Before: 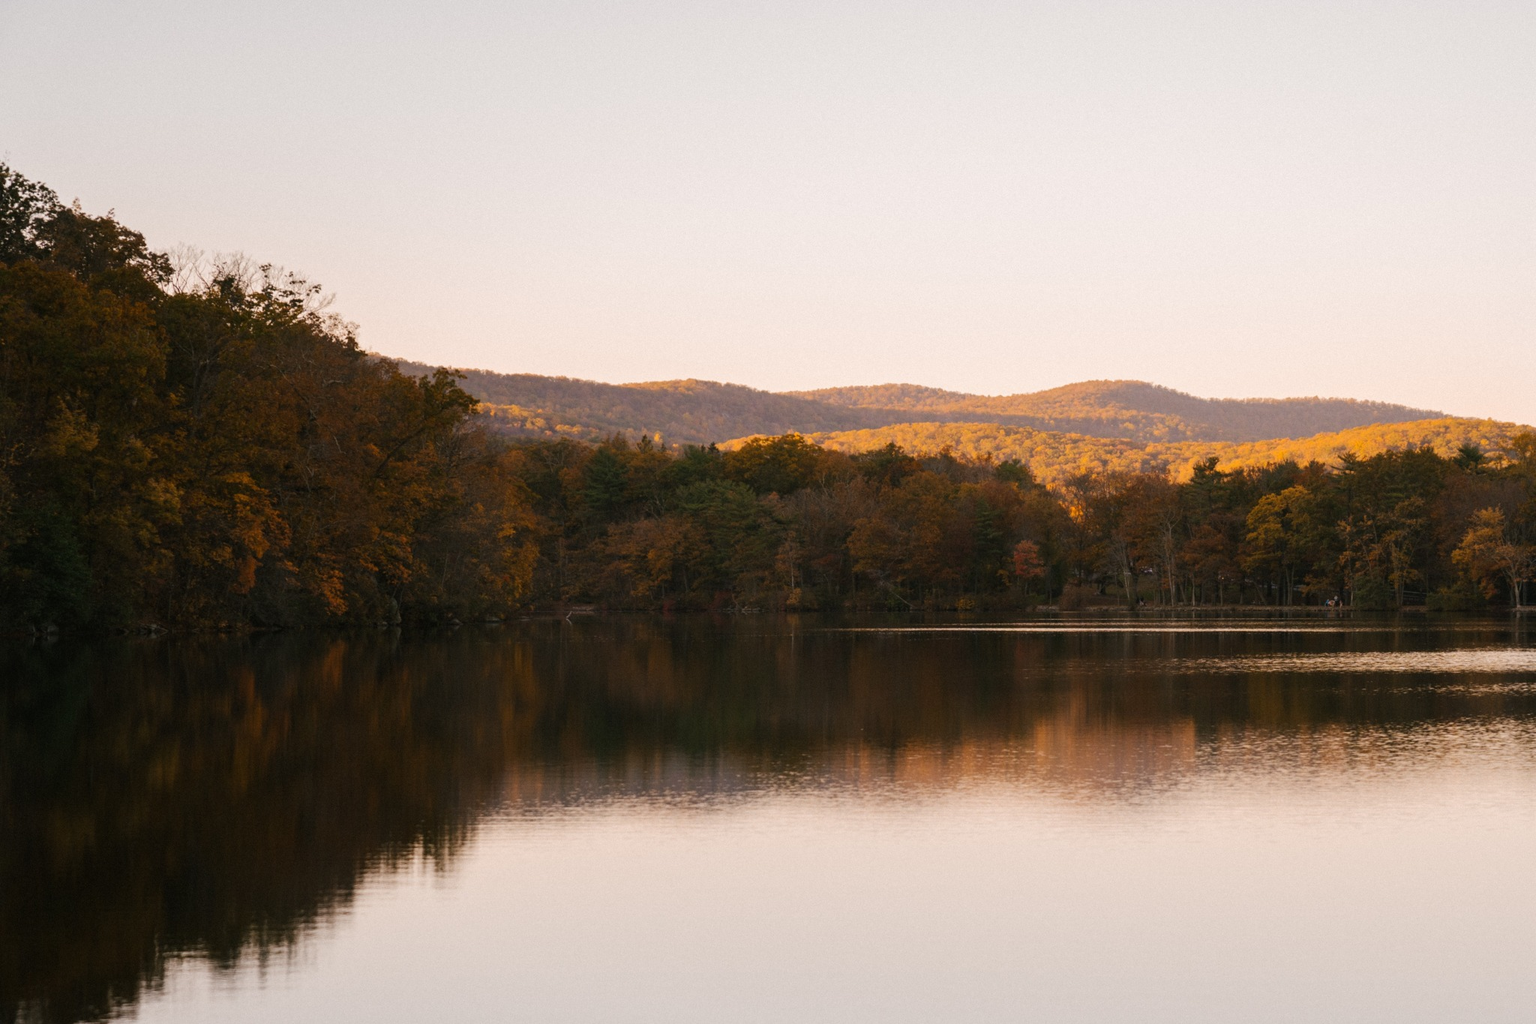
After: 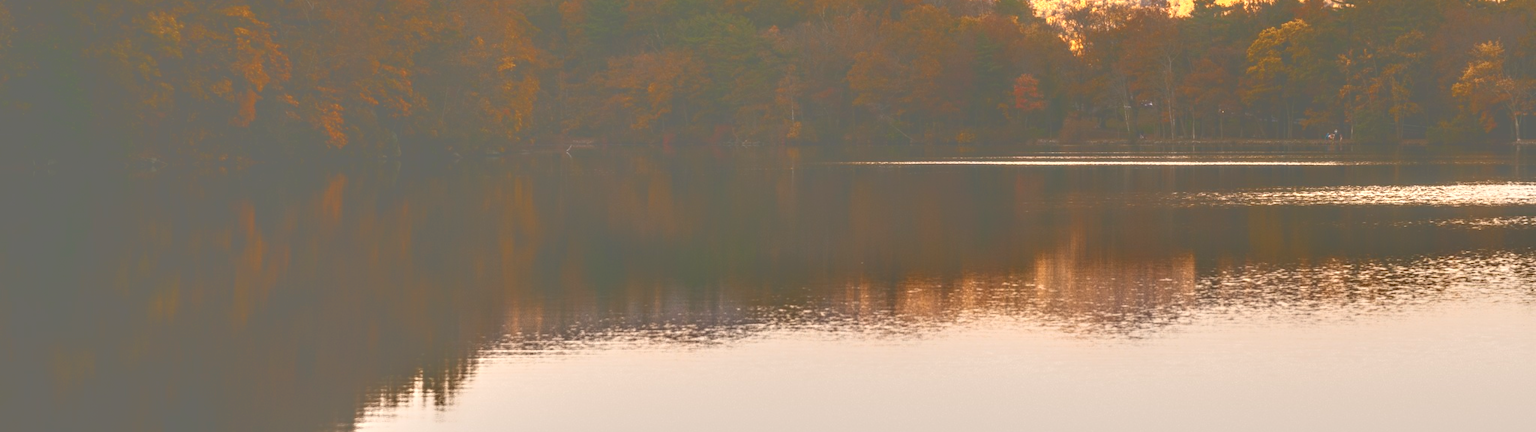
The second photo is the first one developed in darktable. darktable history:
tone curve: curves: ch0 [(0, 0) (0.003, 0.437) (0.011, 0.438) (0.025, 0.441) (0.044, 0.441) (0.069, 0.441) (0.1, 0.444) (0.136, 0.447) (0.177, 0.452) (0.224, 0.457) (0.277, 0.466) (0.335, 0.485) (0.399, 0.514) (0.468, 0.558) (0.543, 0.616) (0.623, 0.686) (0.709, 0.76) (0.801, 0.803) (0.898, 0.825) (1, 1)], color space Lab, independent channels, preserve colors none
crop: top 45.602%, bottom 12.122%
color correction: highlights b* 3
local contrast: highlights 5%, shadows 3%, detail 299%, midtone range 0.307
